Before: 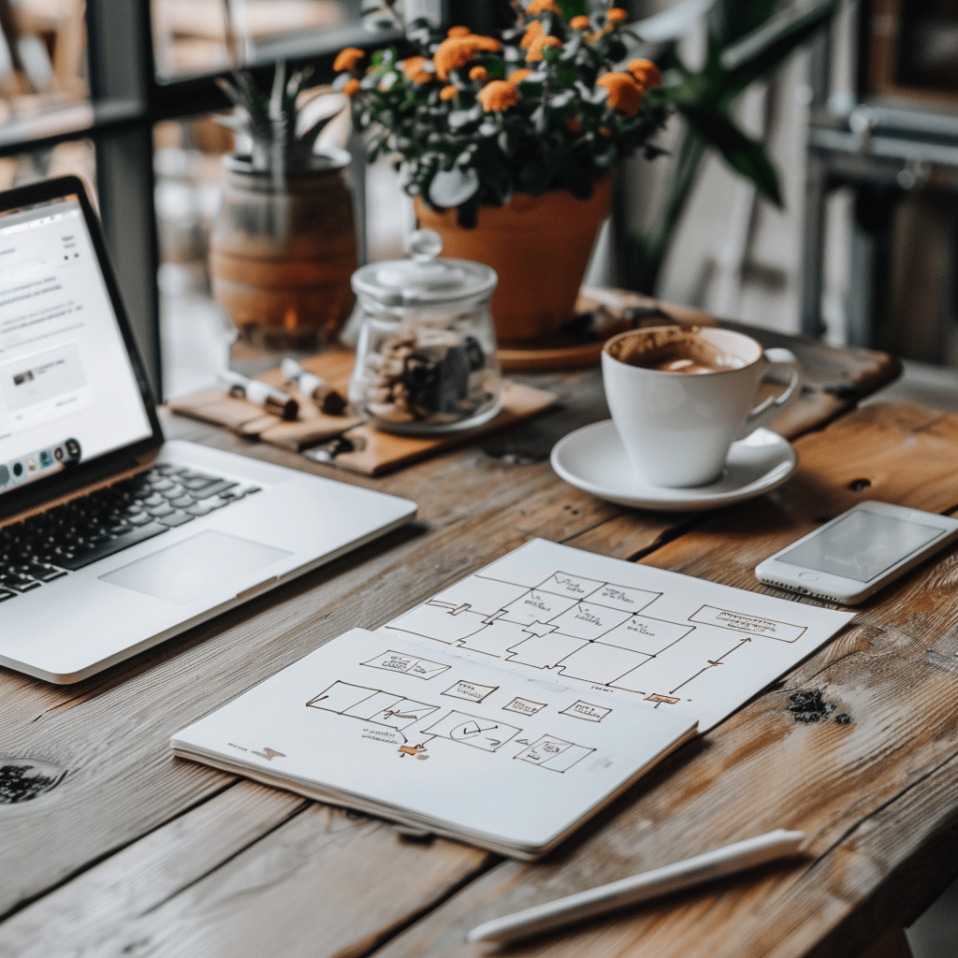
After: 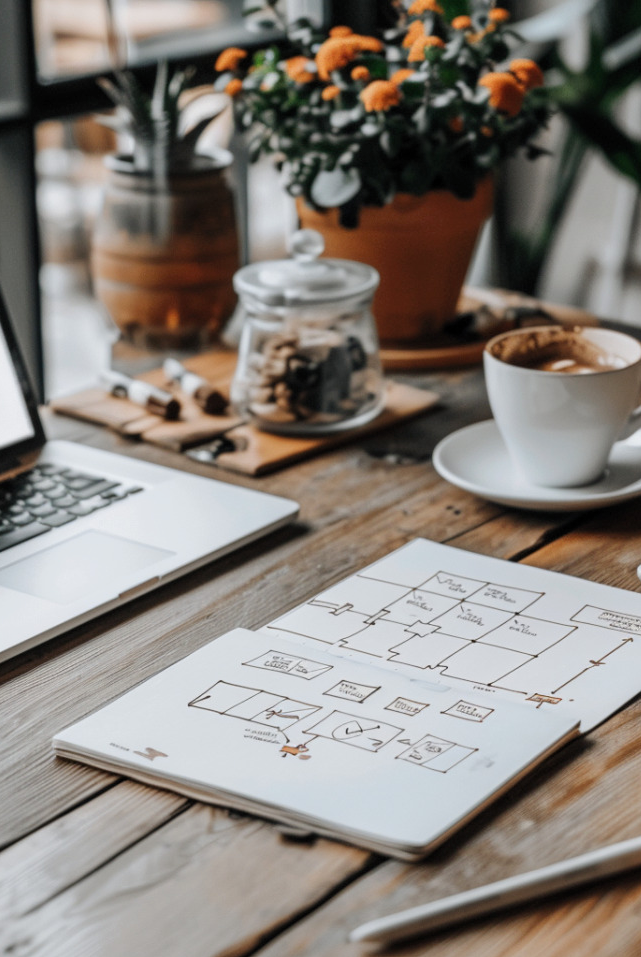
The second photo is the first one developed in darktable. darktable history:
levels: levels [0.018, 0.493, 1]
crop and rotate: left 12.33%, right 20.712%
